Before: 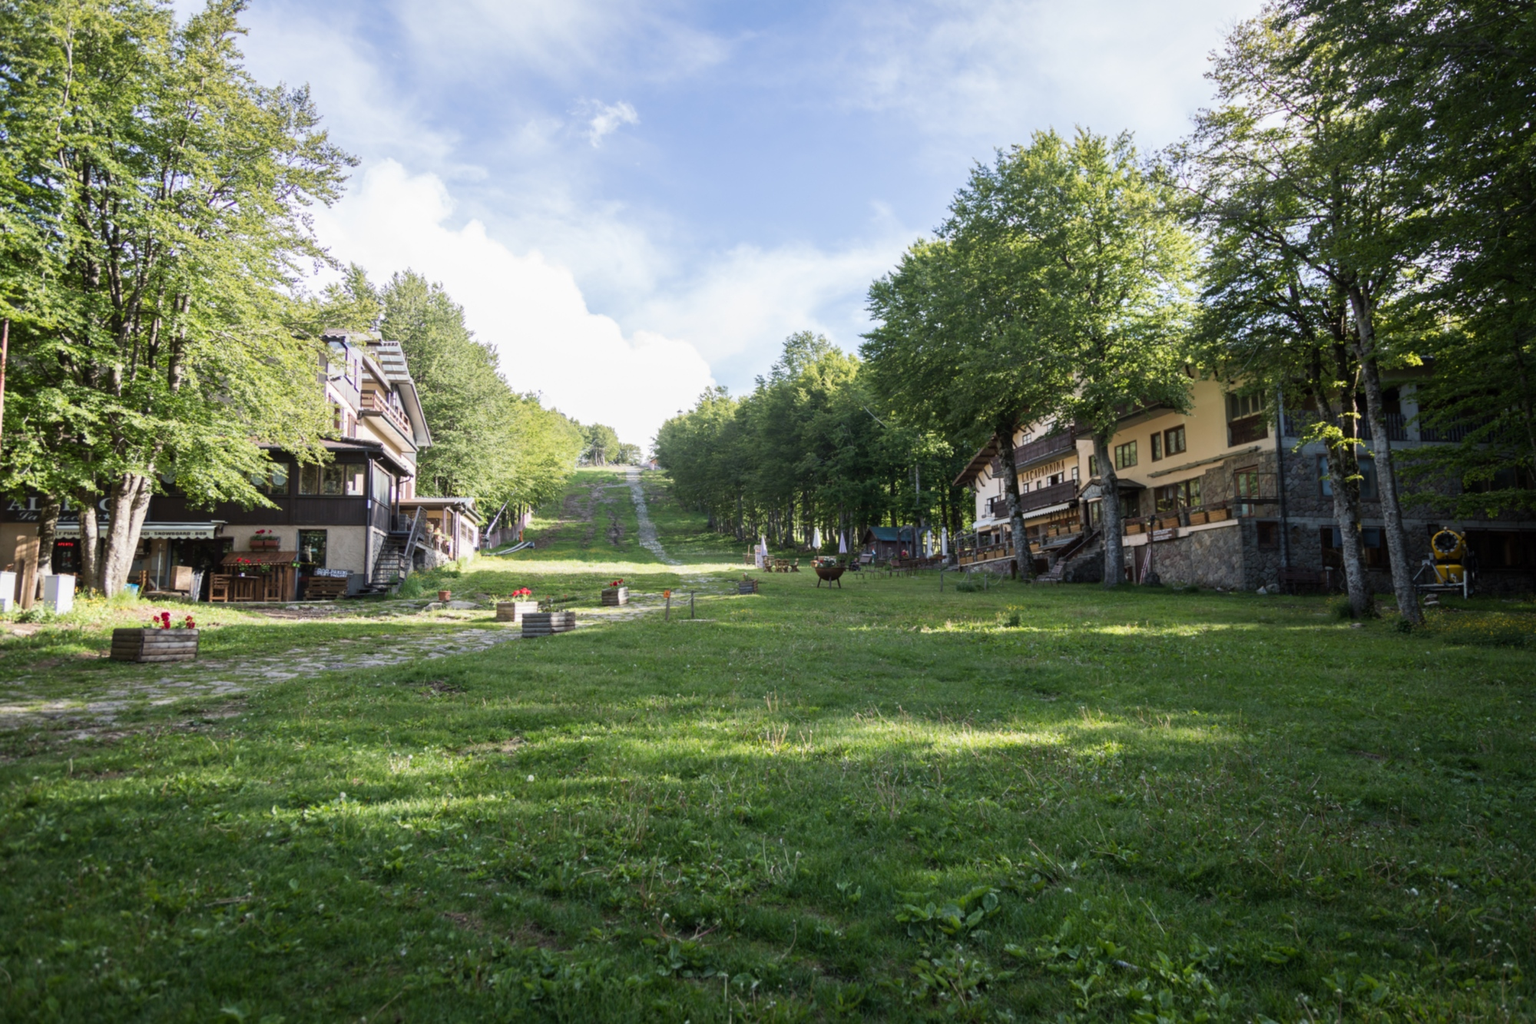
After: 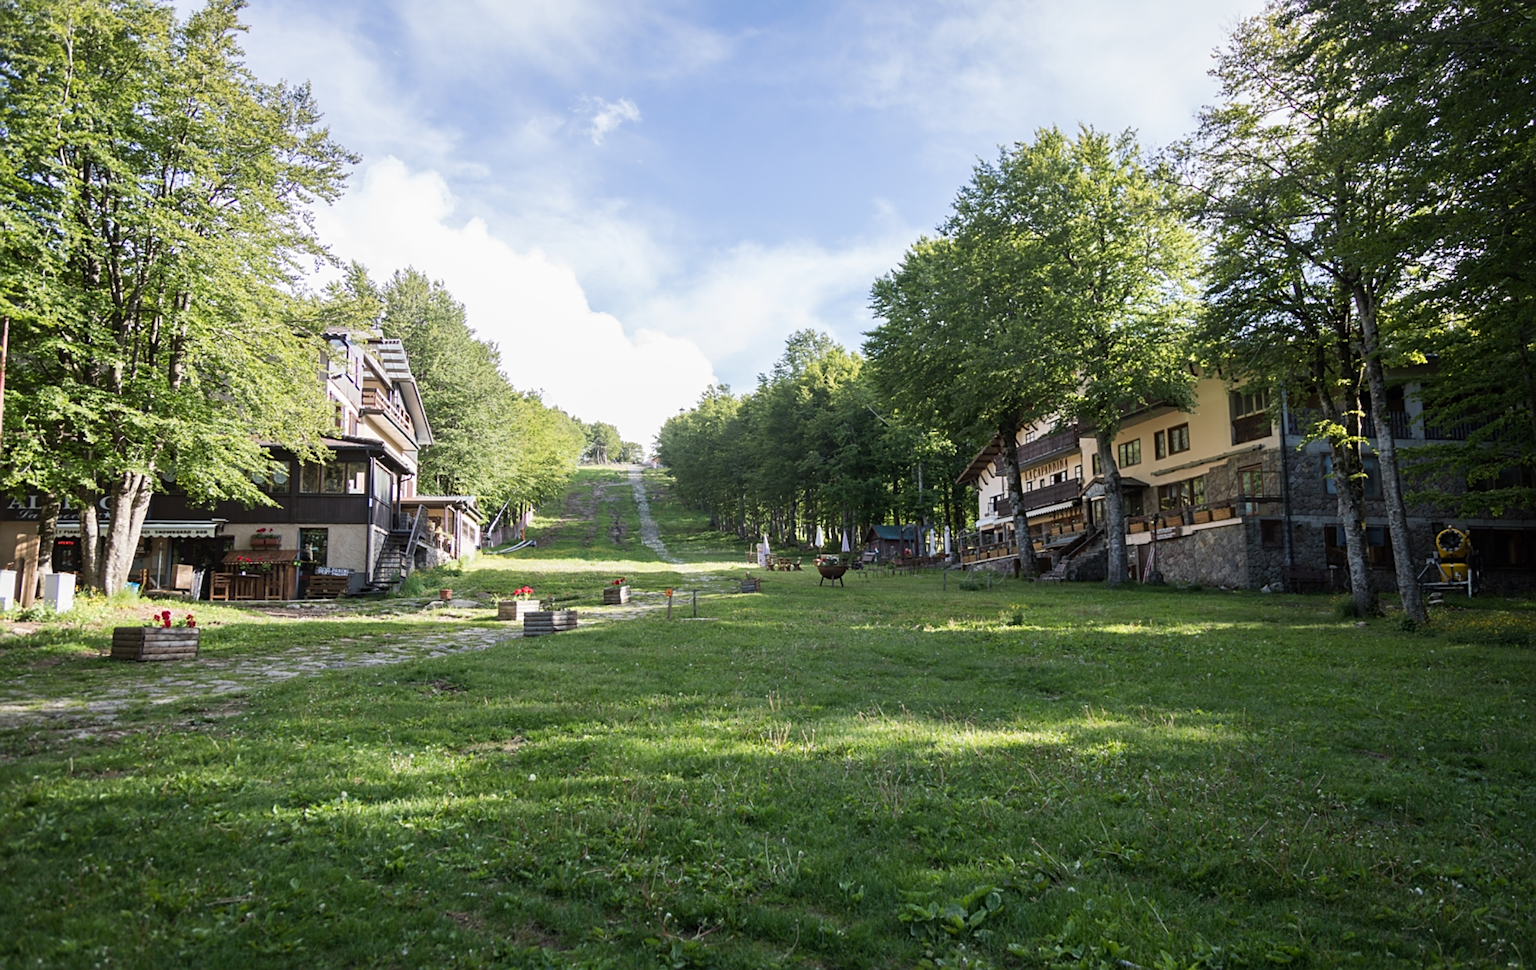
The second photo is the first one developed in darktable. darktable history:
sharpen: on, module defaults
crop: top 0.372%, right 0.259%, bottom 5.048%
